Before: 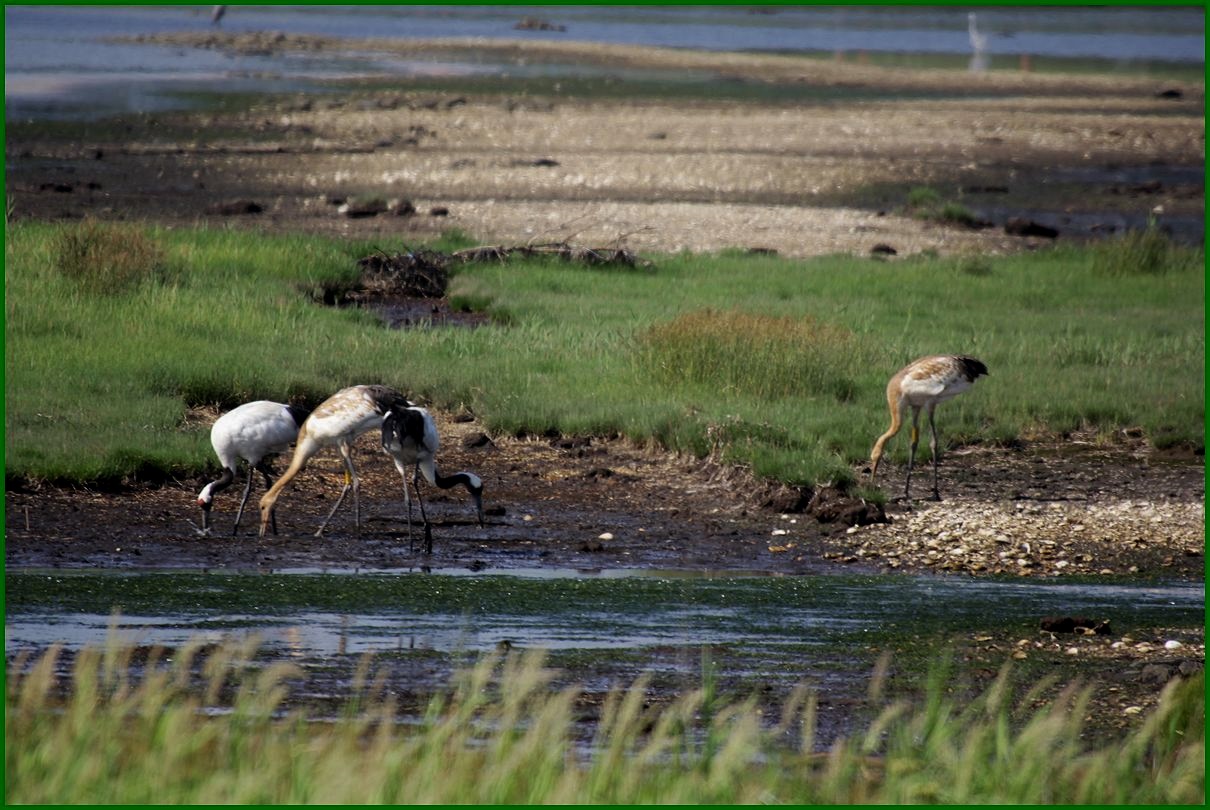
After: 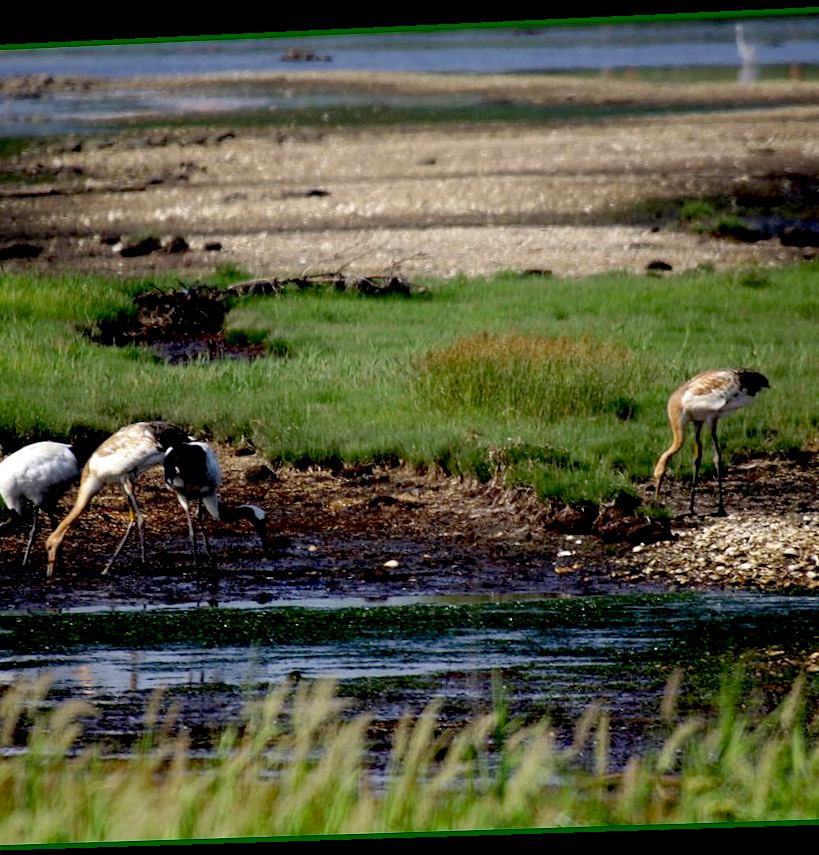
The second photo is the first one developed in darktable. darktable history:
crop and rotate: left 18.442%, right 15.508%
exposure: black level correction 0.031, exposure 0.304 EV, compensate highlight preservation false
rotate and perspective: rotation -2.22°, lens shift (horizontal) -0.022, automatic cropping off
